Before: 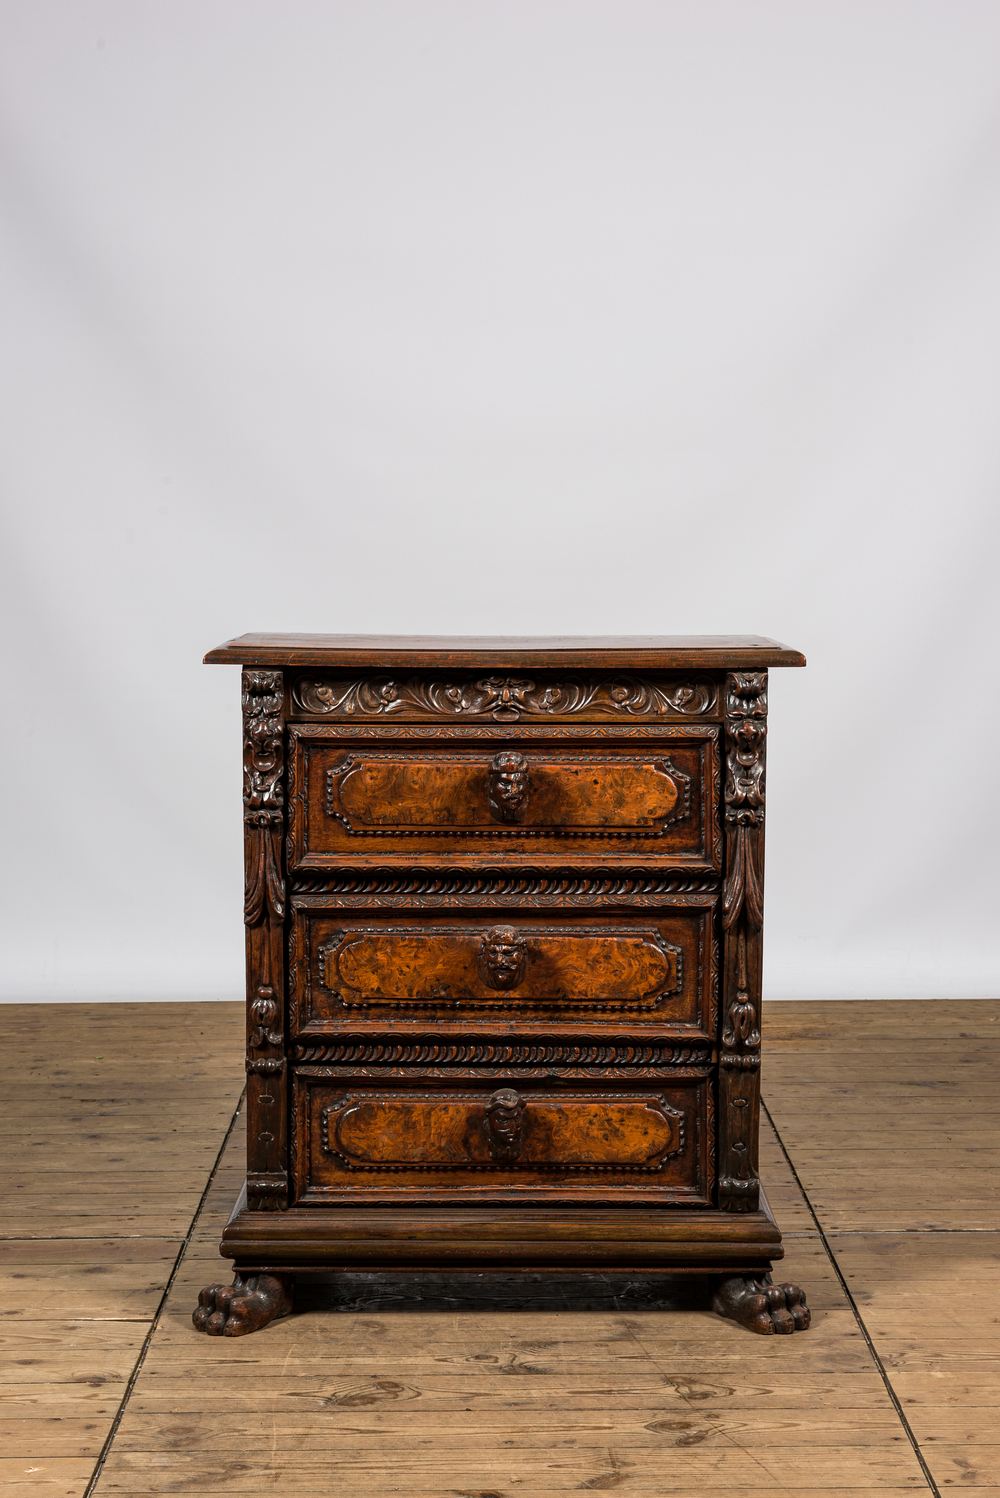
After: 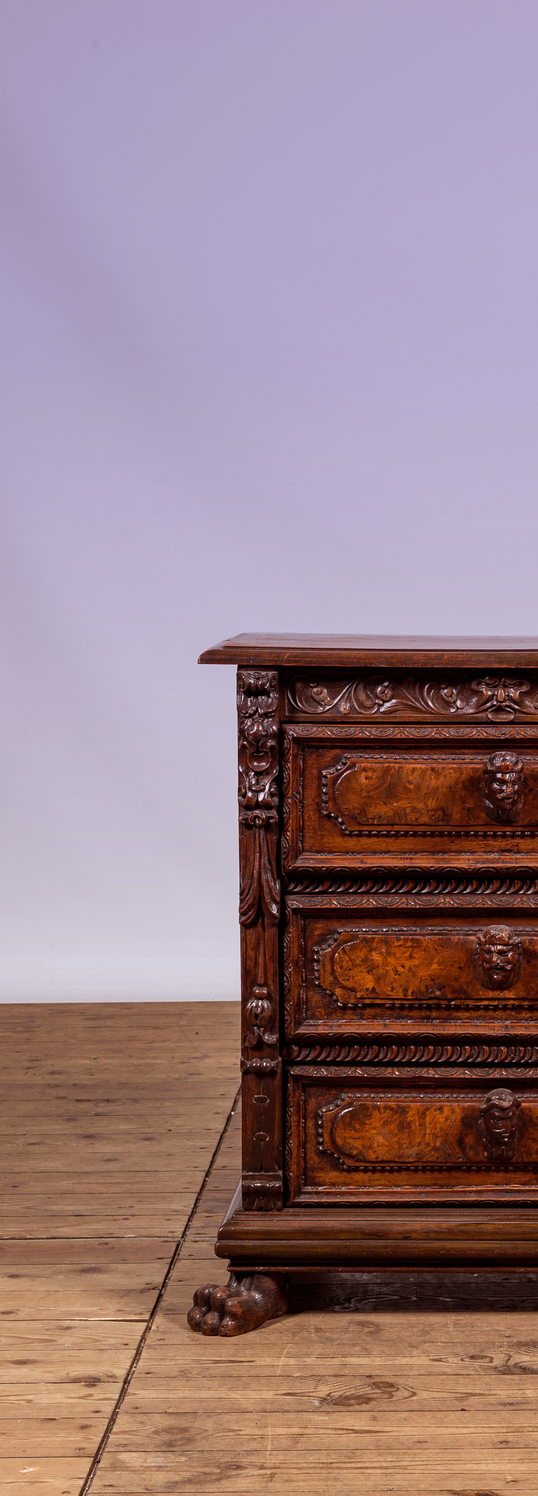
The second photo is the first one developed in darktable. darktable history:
rgb levels: mode RGB, independent channels, levels [[0, 0.474, 1], [0, 0.5, 1], [0, 0.5, 1]]
crop: left 0.587%, right 45.588%, bottom 0.086%
white balance: red 0.986, blue 1.01
graduated density: hue 238.83°, saturation 50%
